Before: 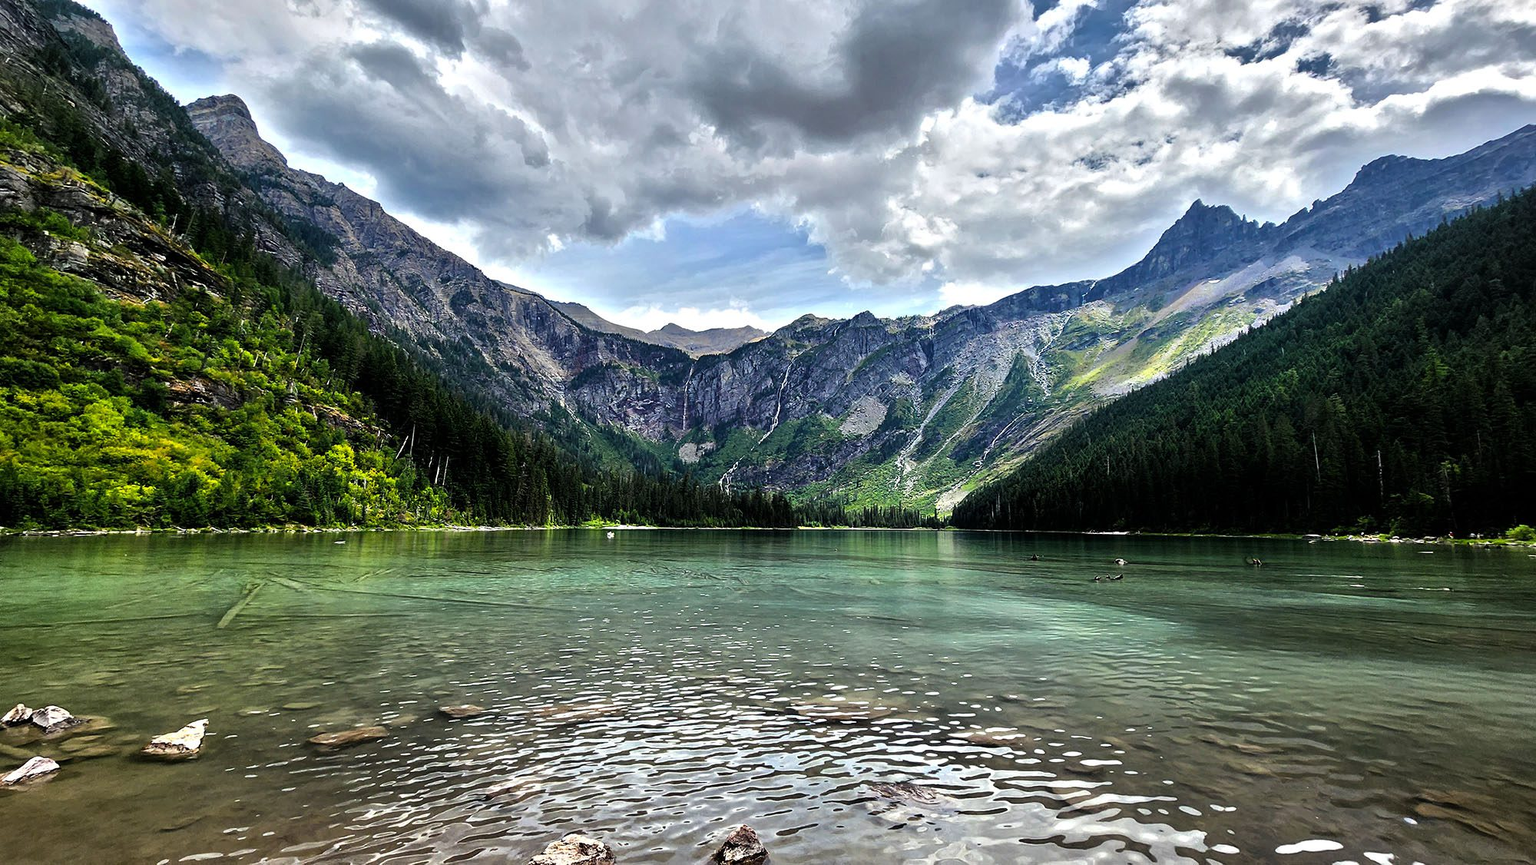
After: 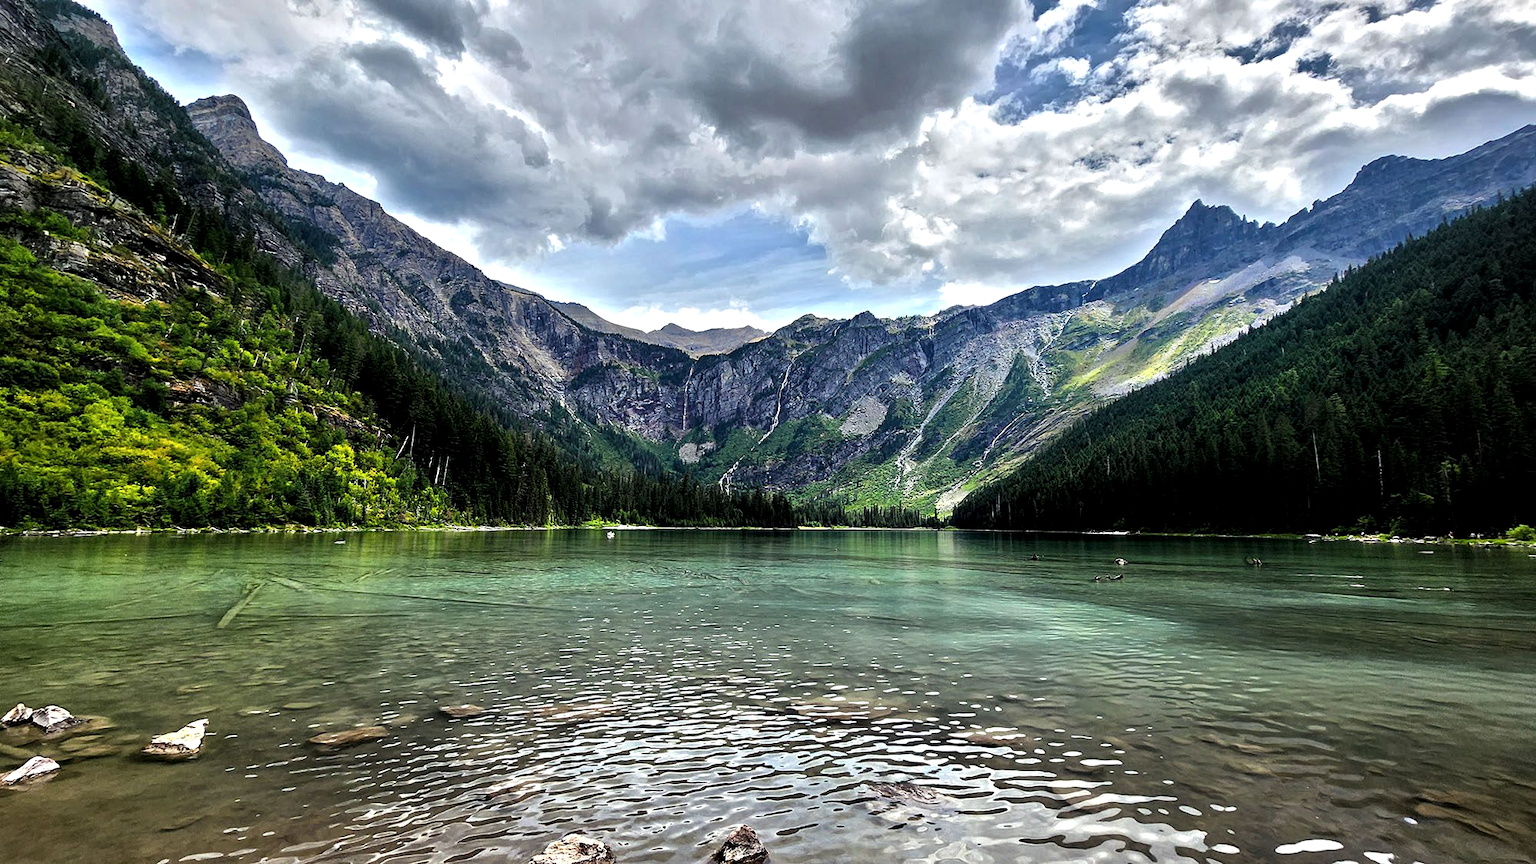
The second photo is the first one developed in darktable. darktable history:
local contrast: highlights 107%, shadows 103%, detail 120%, midtone range 0.2
